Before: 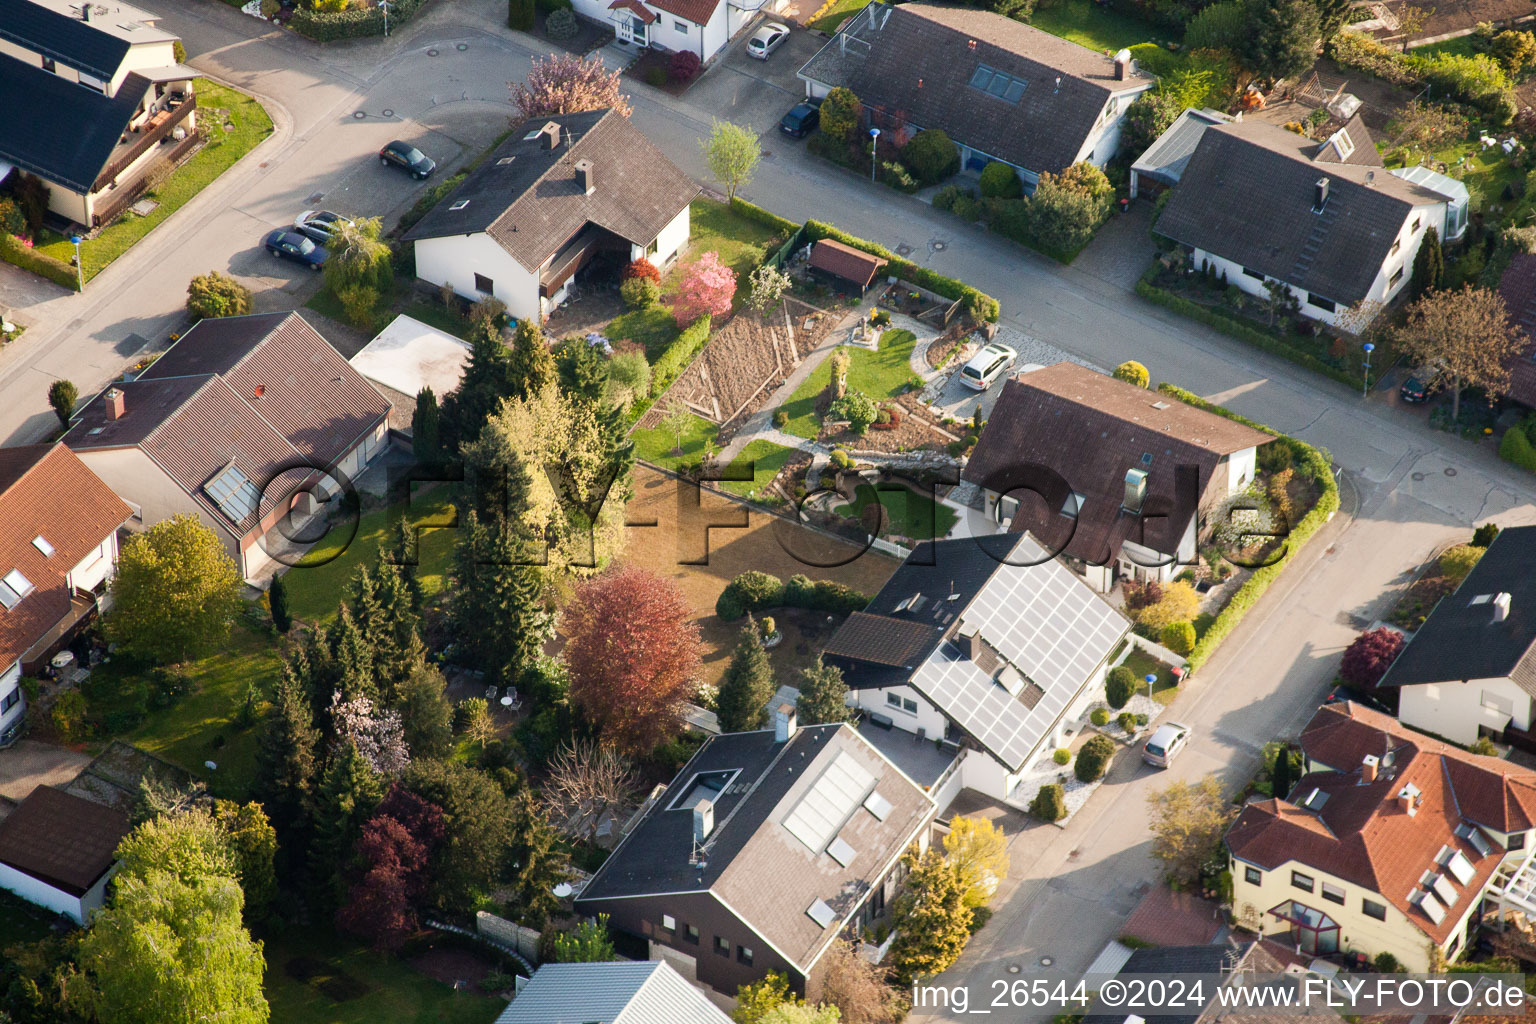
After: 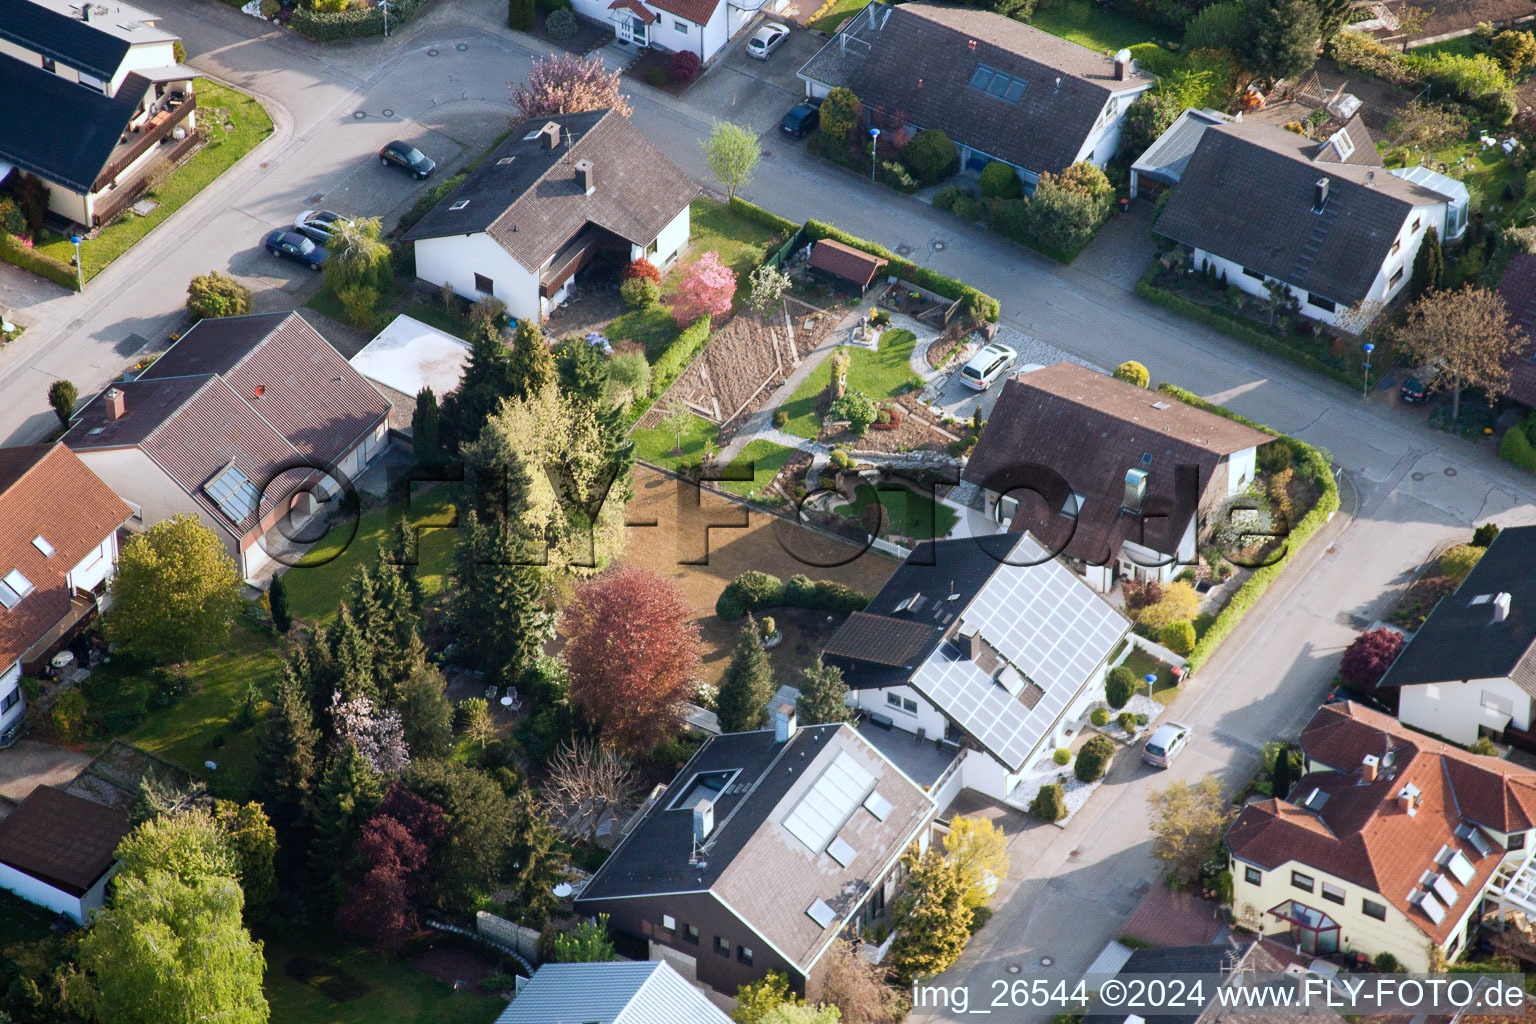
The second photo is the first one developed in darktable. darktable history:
color calibration: illuminant as shot in camera, x 0.369, y 0.376, temperature 4326.16 K
